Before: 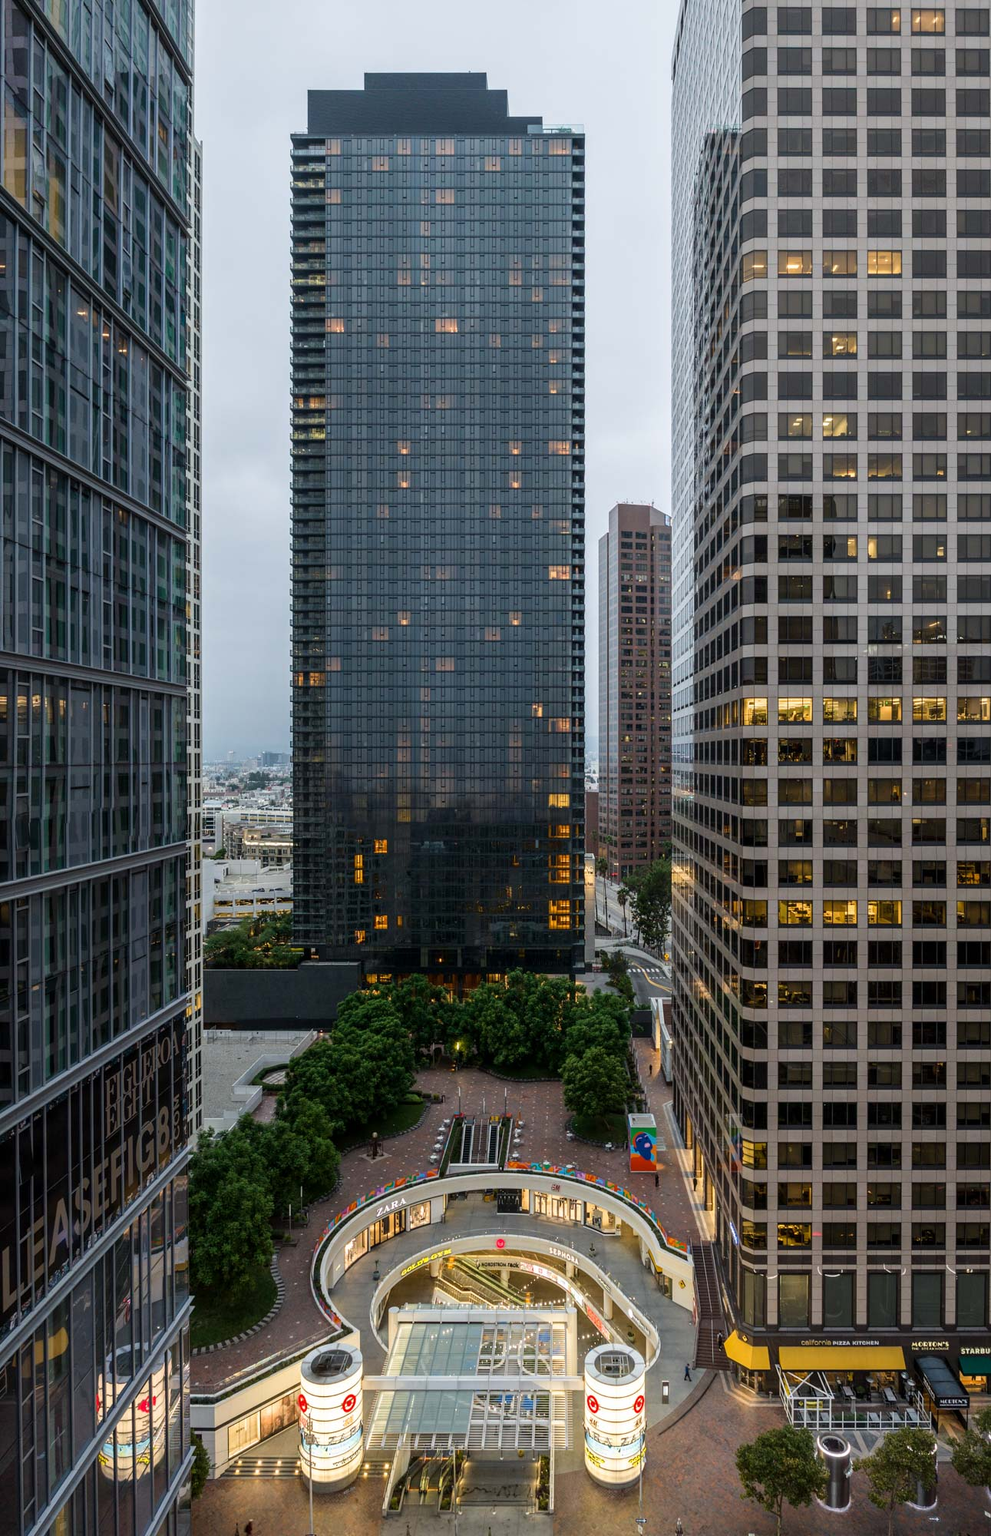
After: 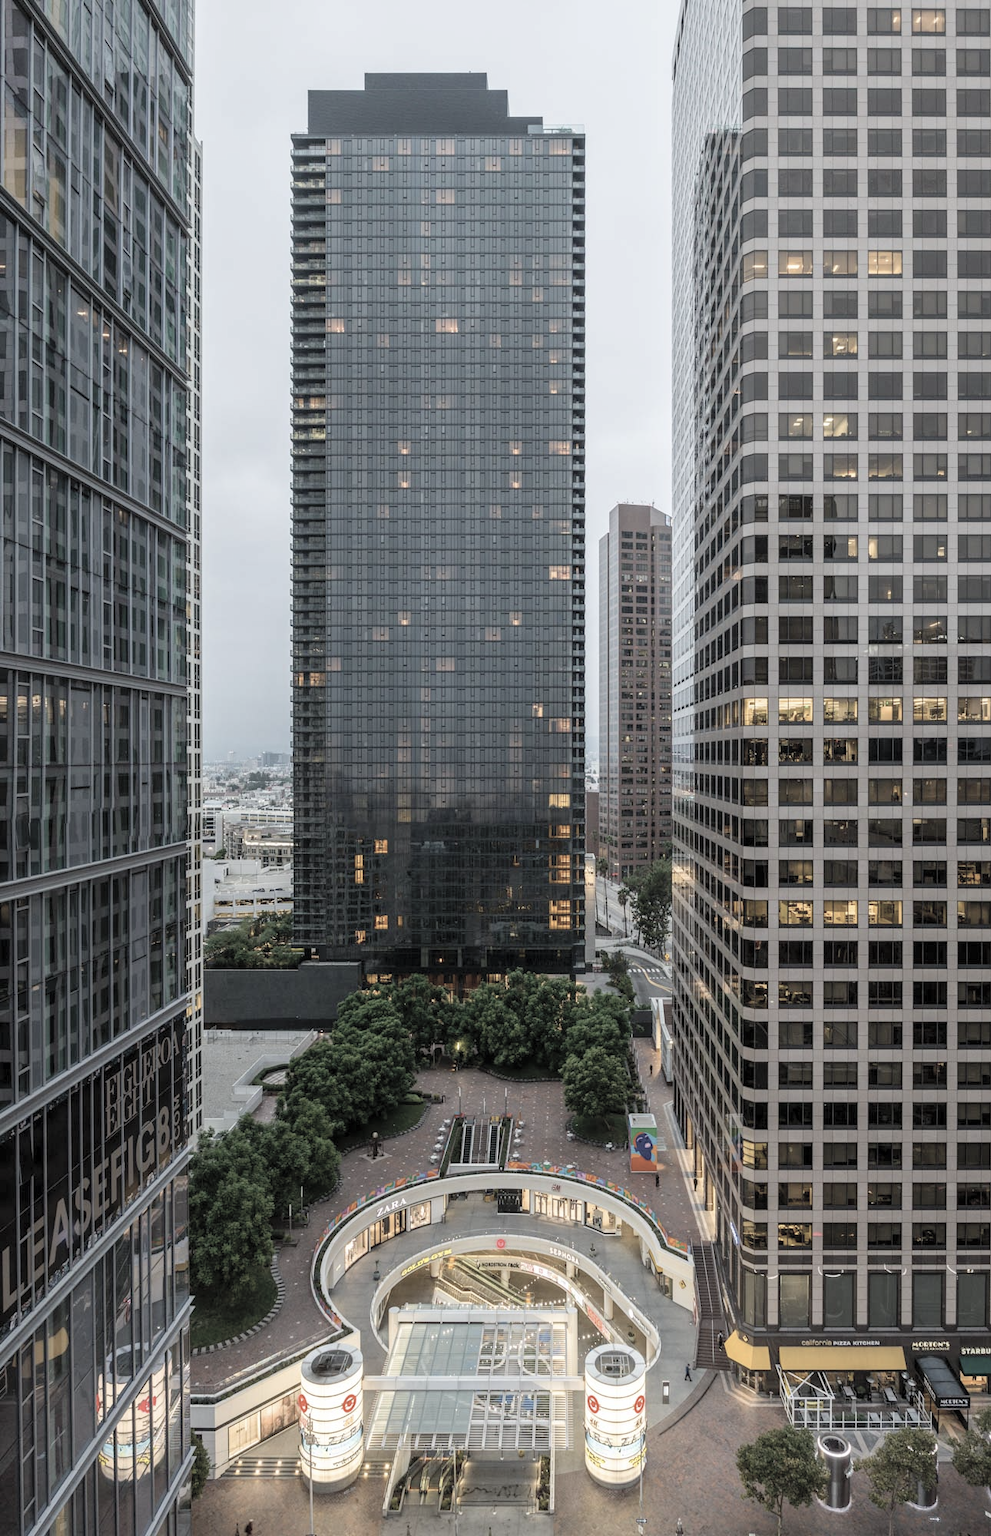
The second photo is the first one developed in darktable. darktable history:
contrast brightness saturation: brightness 0.184, saturation -0.512
